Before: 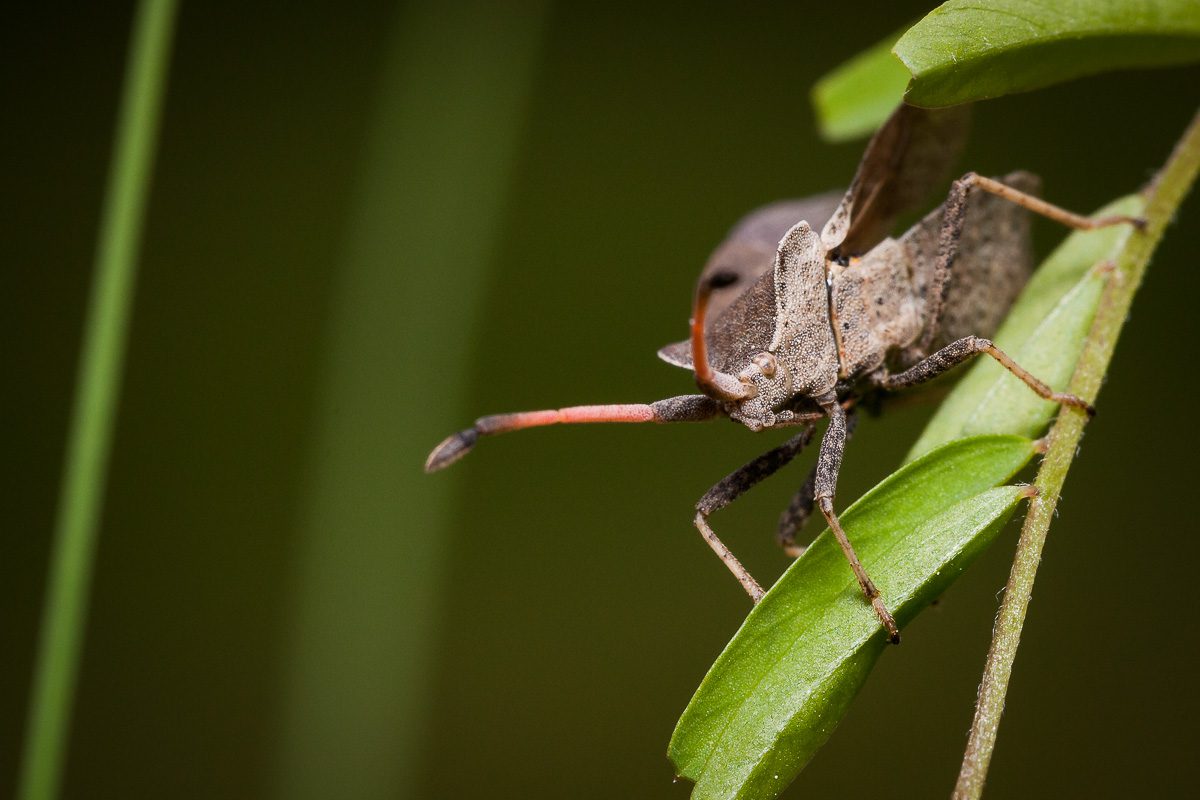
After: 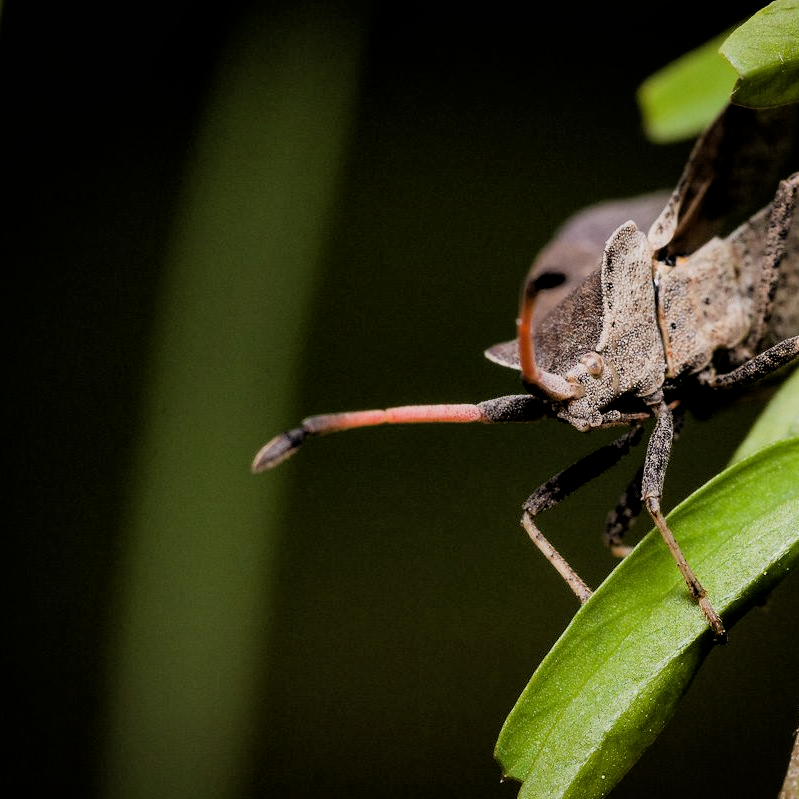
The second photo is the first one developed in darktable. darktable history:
filmic rgb: black relative exposure -3.81 EV, white relative exposure 3.48 EV, hardness 2.65, contrast 1.104, color science v6 (2022)
crop and rotate: left 14.445%, right 18.906%
local contrast: mode bilateral grid, contrast 10, coarseness 25, detail 115%, midtone range 0.2
